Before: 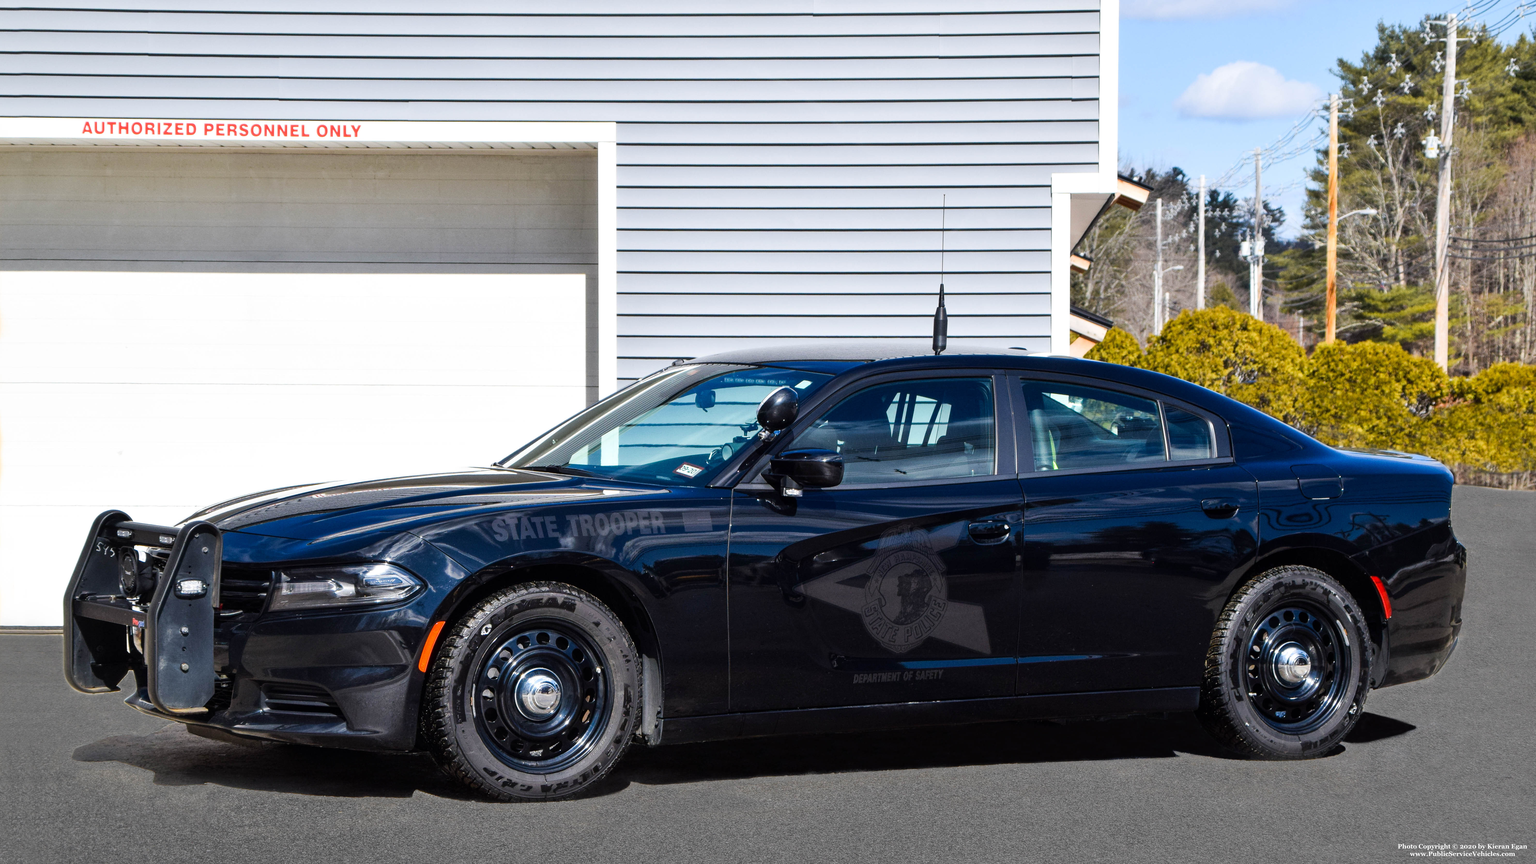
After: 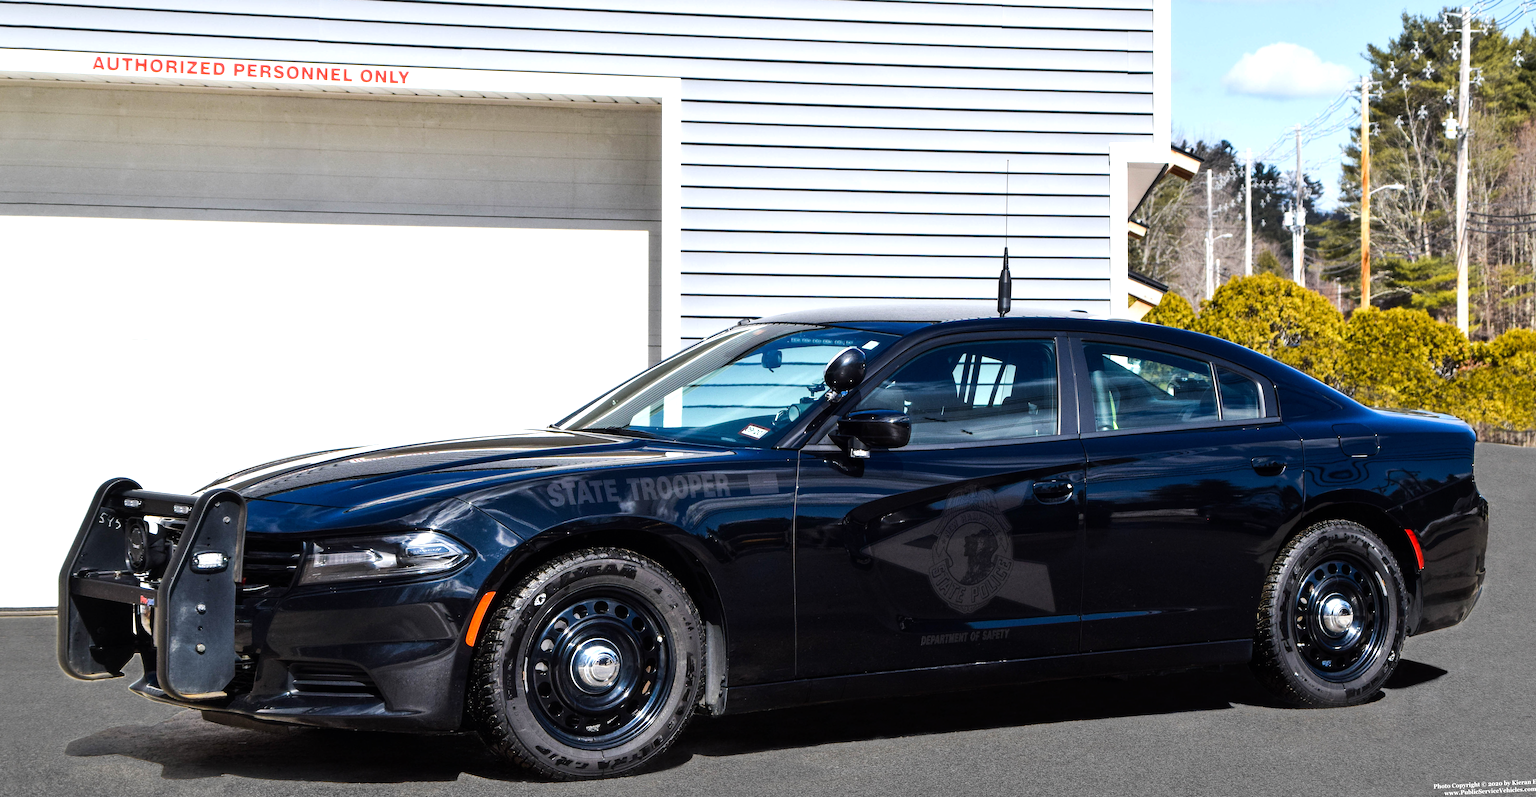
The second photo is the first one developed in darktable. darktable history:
rotate and perspective: rotation -0.013°, lens shift (vertical) -0.027, lens shift (horizontal) 0.178, crop left 0.016, crop right 0.989, crop top 0.082, crop bottom 0.918
tone equalizer: -8 EV -0.417 EV, -7 EV -0.389 EV, -6 EV -0.333 EV, -5 EV -0.222 EV, -3 EV 0.222 EV, -2 EV 0.333 EV, -1 EV 0.389 EV, +0 EV 0.417 EV, edges refinement/feathering 500, mask exposure compensation -1.57 EV, preserve details no
